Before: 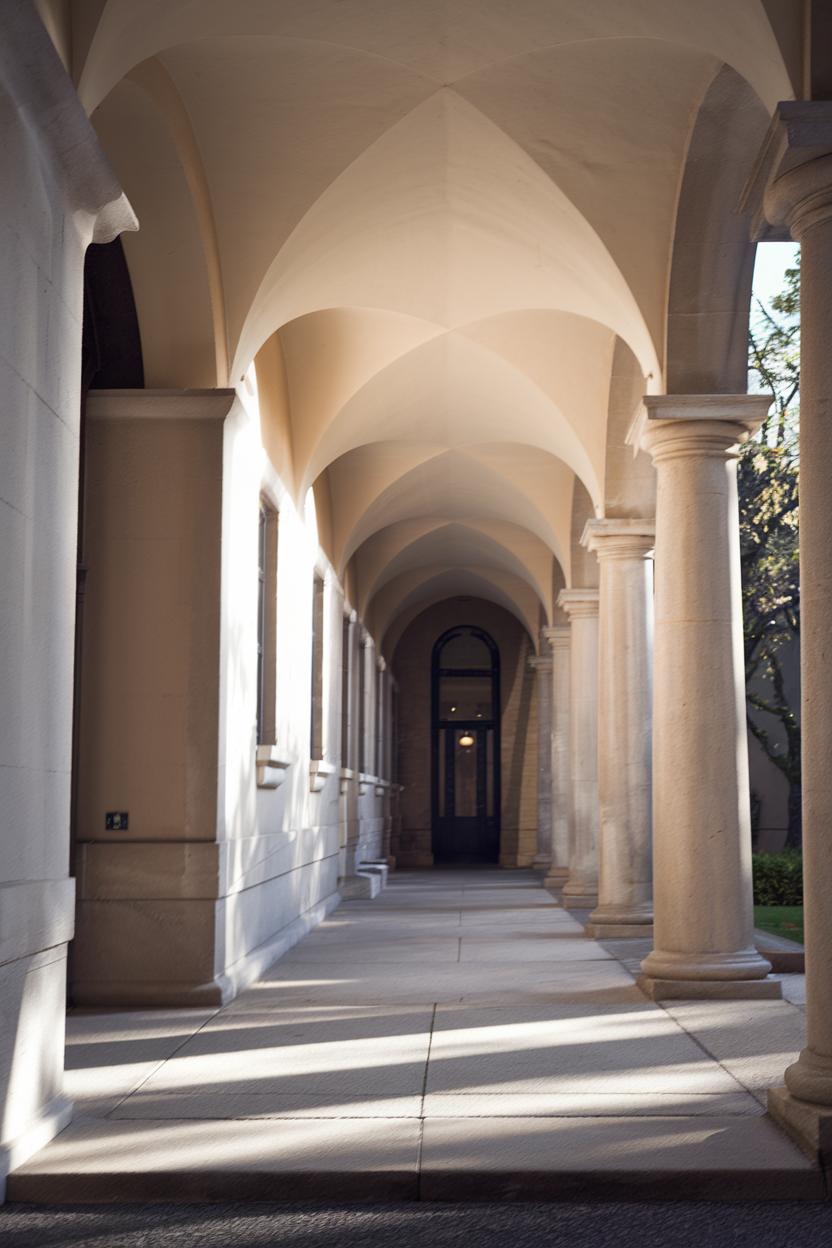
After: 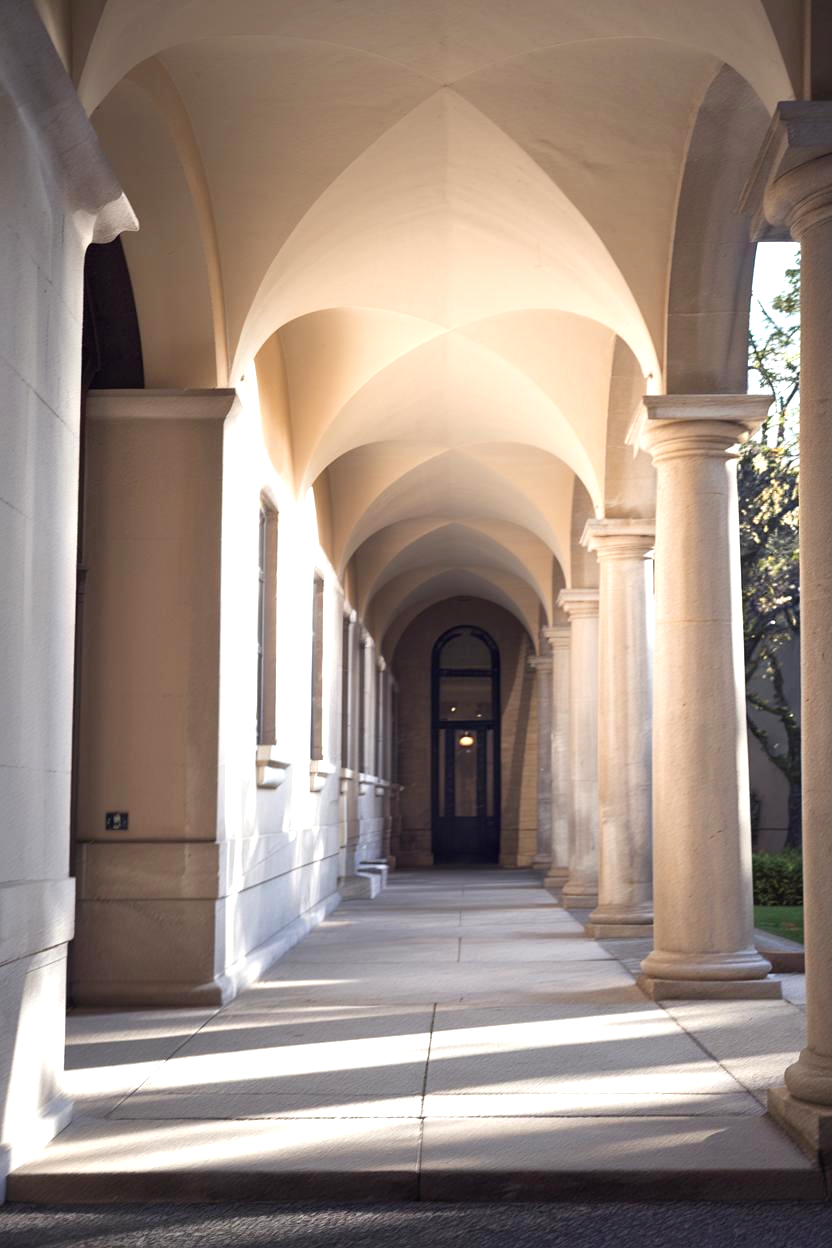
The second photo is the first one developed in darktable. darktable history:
exposure: exposure 0.6 EV, compensate exposure bias true, compensate highlight preservation false
